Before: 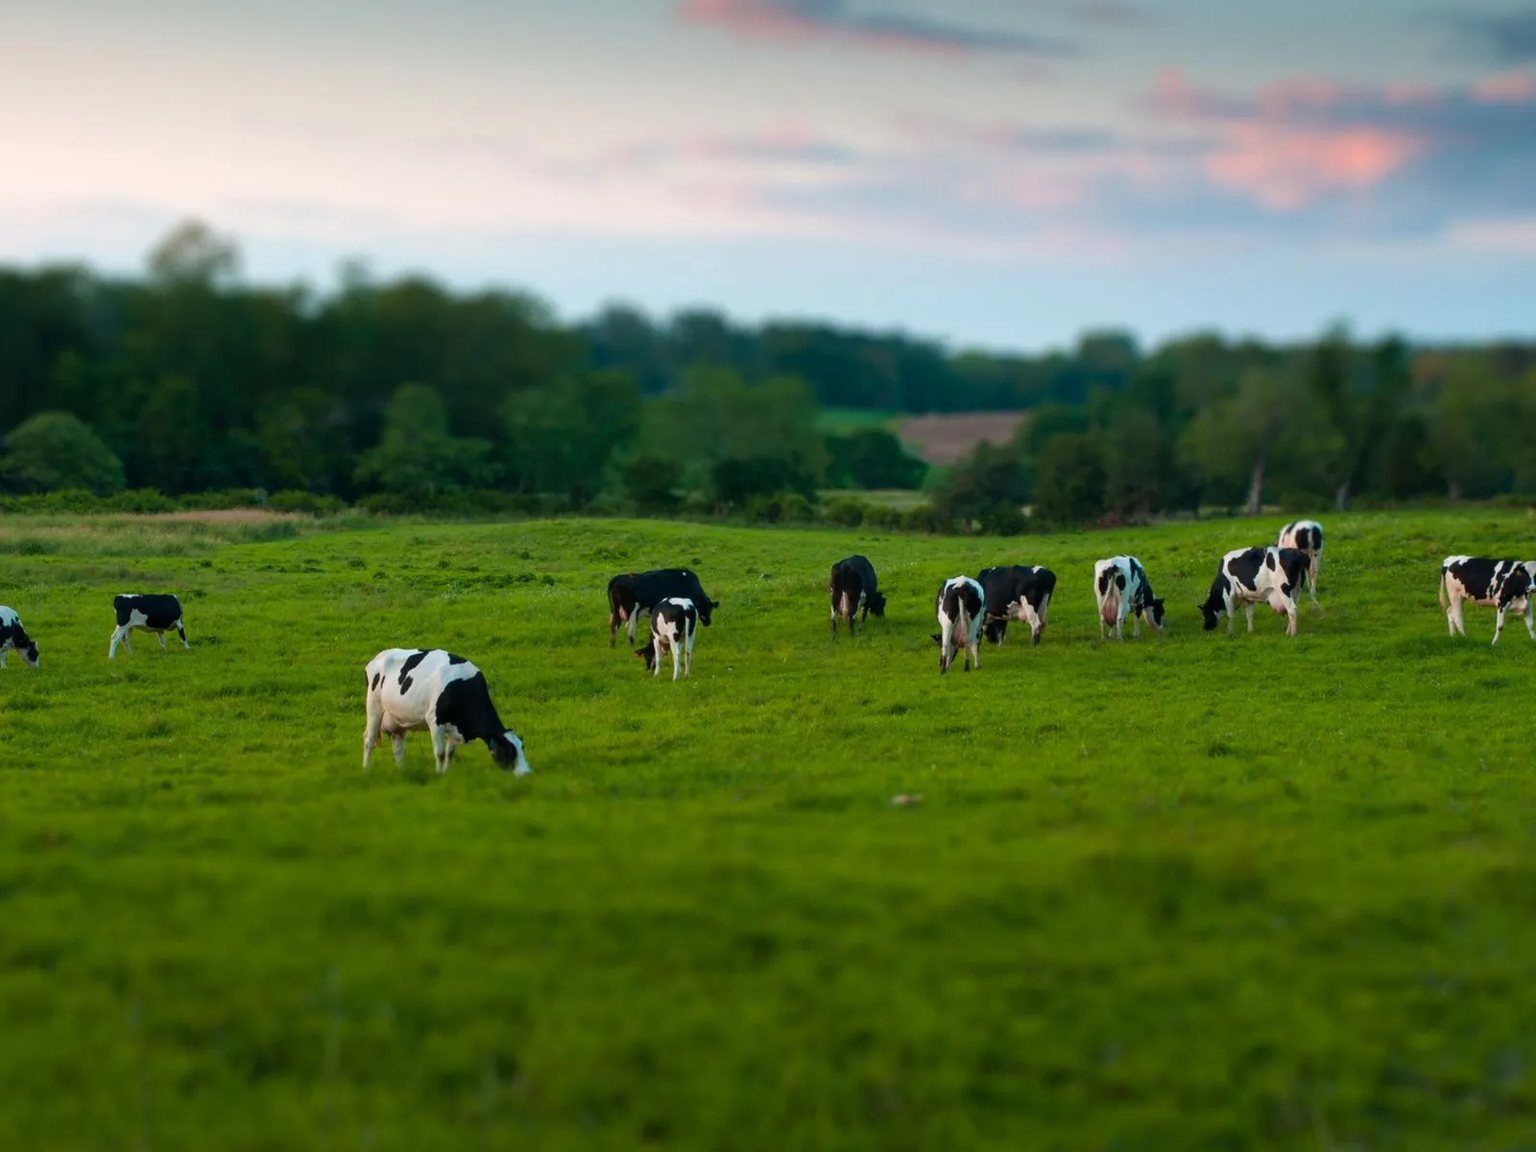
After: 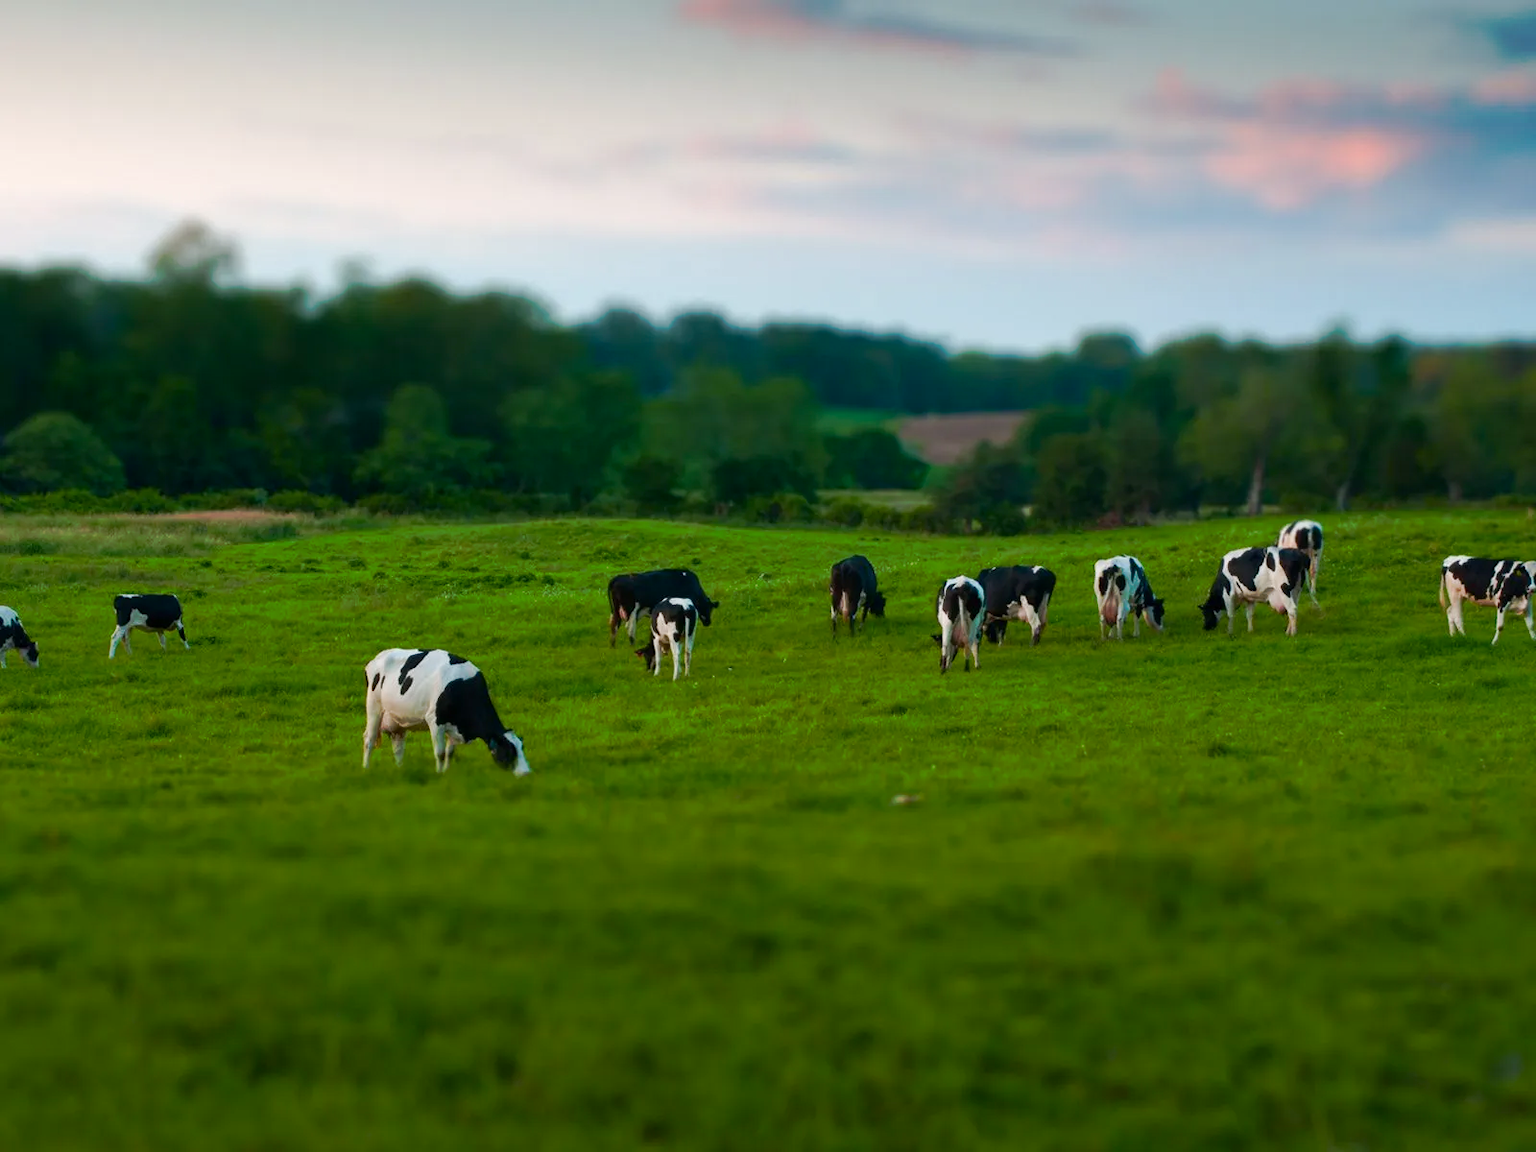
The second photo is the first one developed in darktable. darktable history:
contrast brightness saturation: saturation 0.129
tone curve: curves: ch0 [(0, 0) (0.003, 0.003) (0.011, 0.011) (0.025, 0.024) (0.044, 0.042) (0.069, 0.066) (0.1, 0.095) (0.136, 0.129) (0.177, 0.169) (0.224, 0.214) (0.277, 0.264) (0.335, 0.319) (0.399, 0.38) (0.468, 0.446) (0.543, 0.558) (0.623, 0.636) (0.709, 0.719) (0.801, 0.807) (0.898, 0.901) (1, 1)], preserve colors none
tone equalizer: edges refinement/feathering 500, mask exposure compensation -1.57 EV, preserve details no
color balance rgb: perceptual saturation grading › global saturation 0.592%, perceptual saturation grading › highlights -30.947%, perceptual saturation grading › mid-tones 5.837%, perceptual saturation grading › shadows 18.526%
